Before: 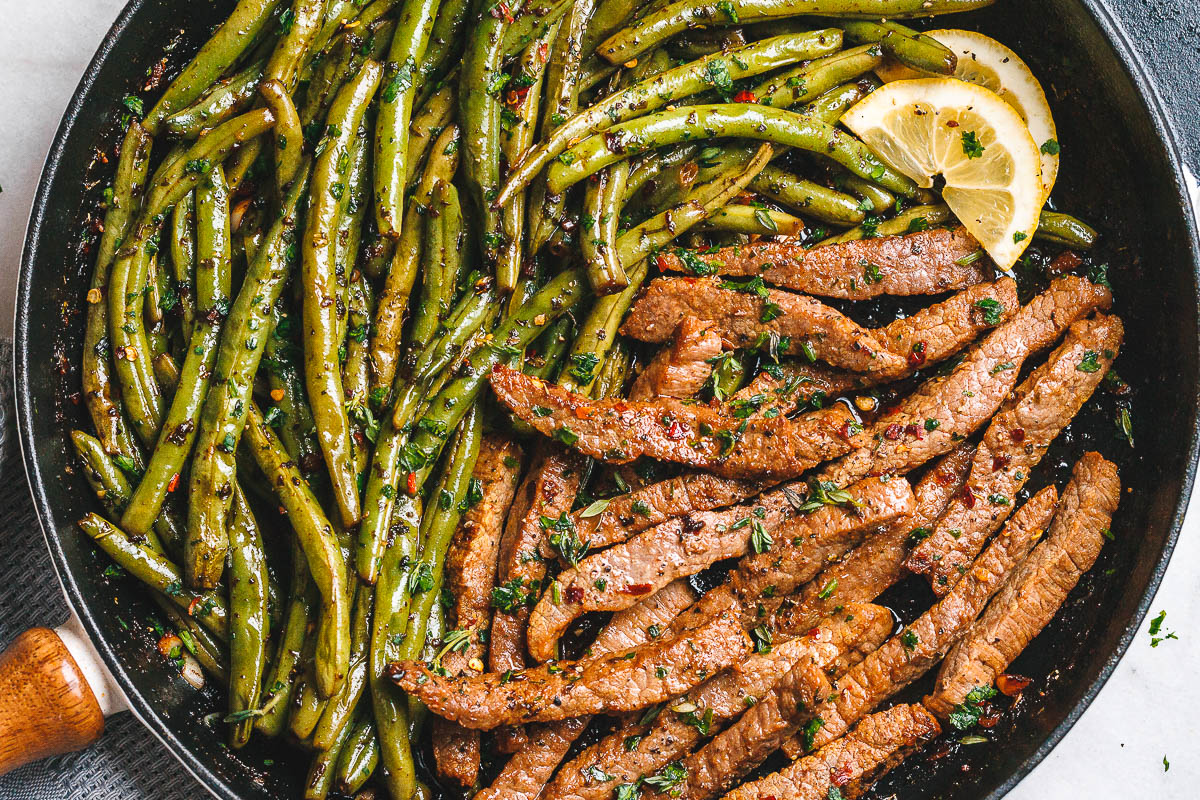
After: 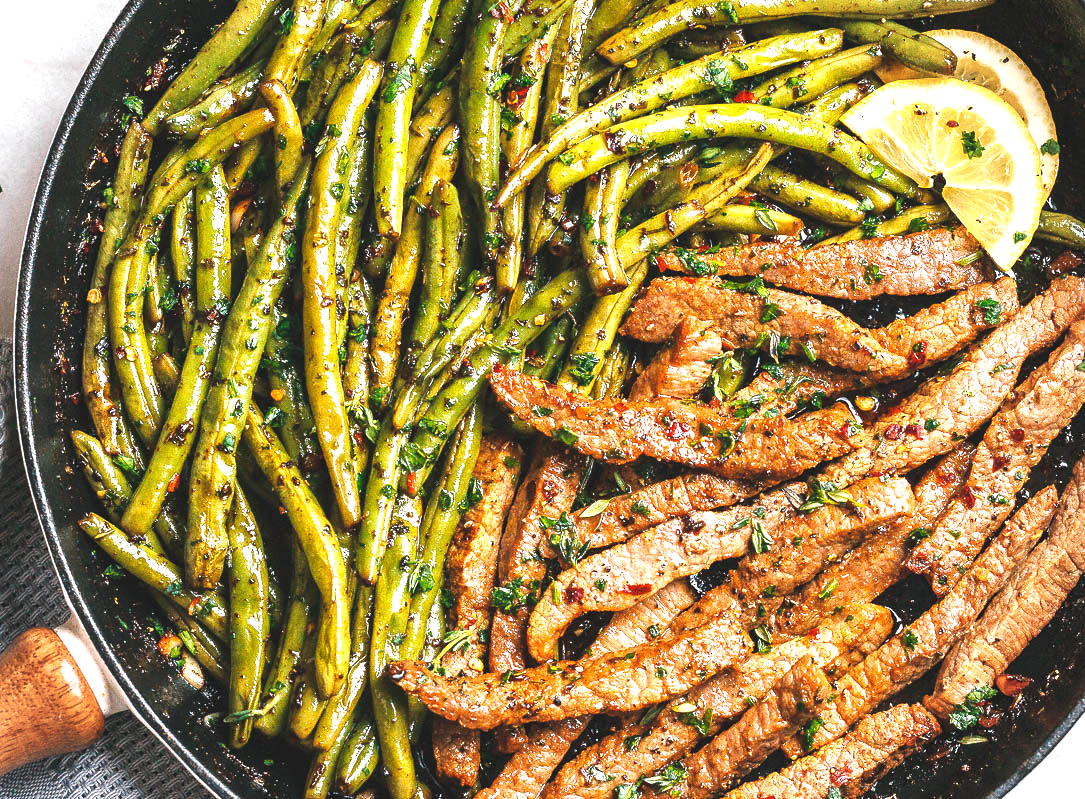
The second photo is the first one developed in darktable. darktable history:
exposure: black level correction 0, exposure 0.95 EV, compensate exposure bias true, compensate highlight preservation false
crop: right 9.509%, bottom 0.031%
vignetting: fall-off radius 81.94%
